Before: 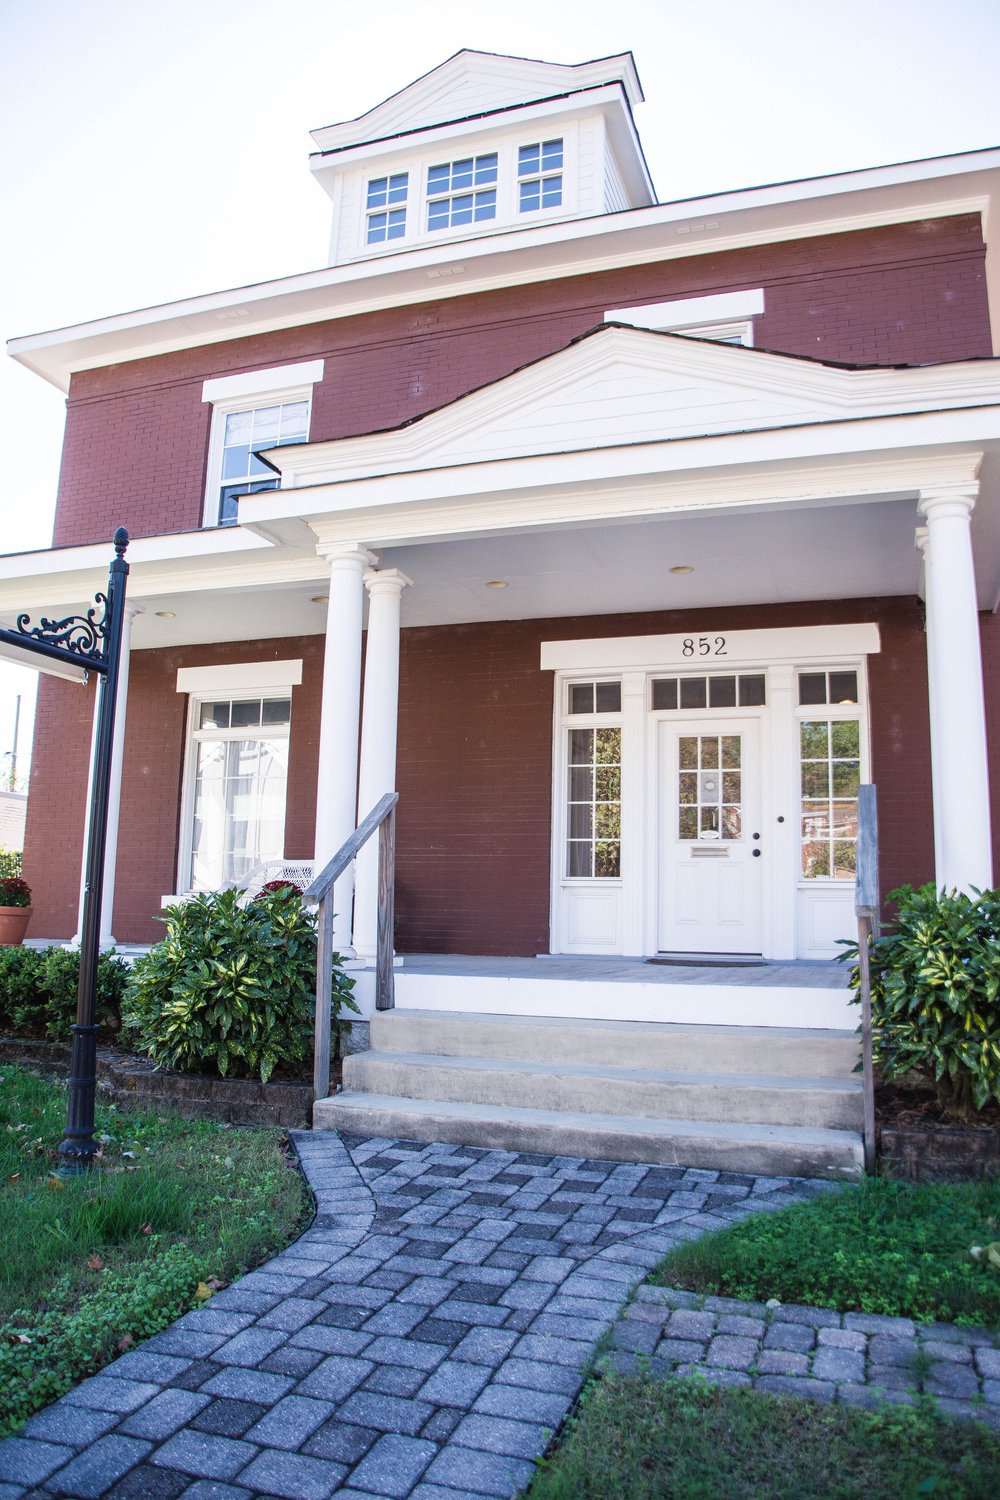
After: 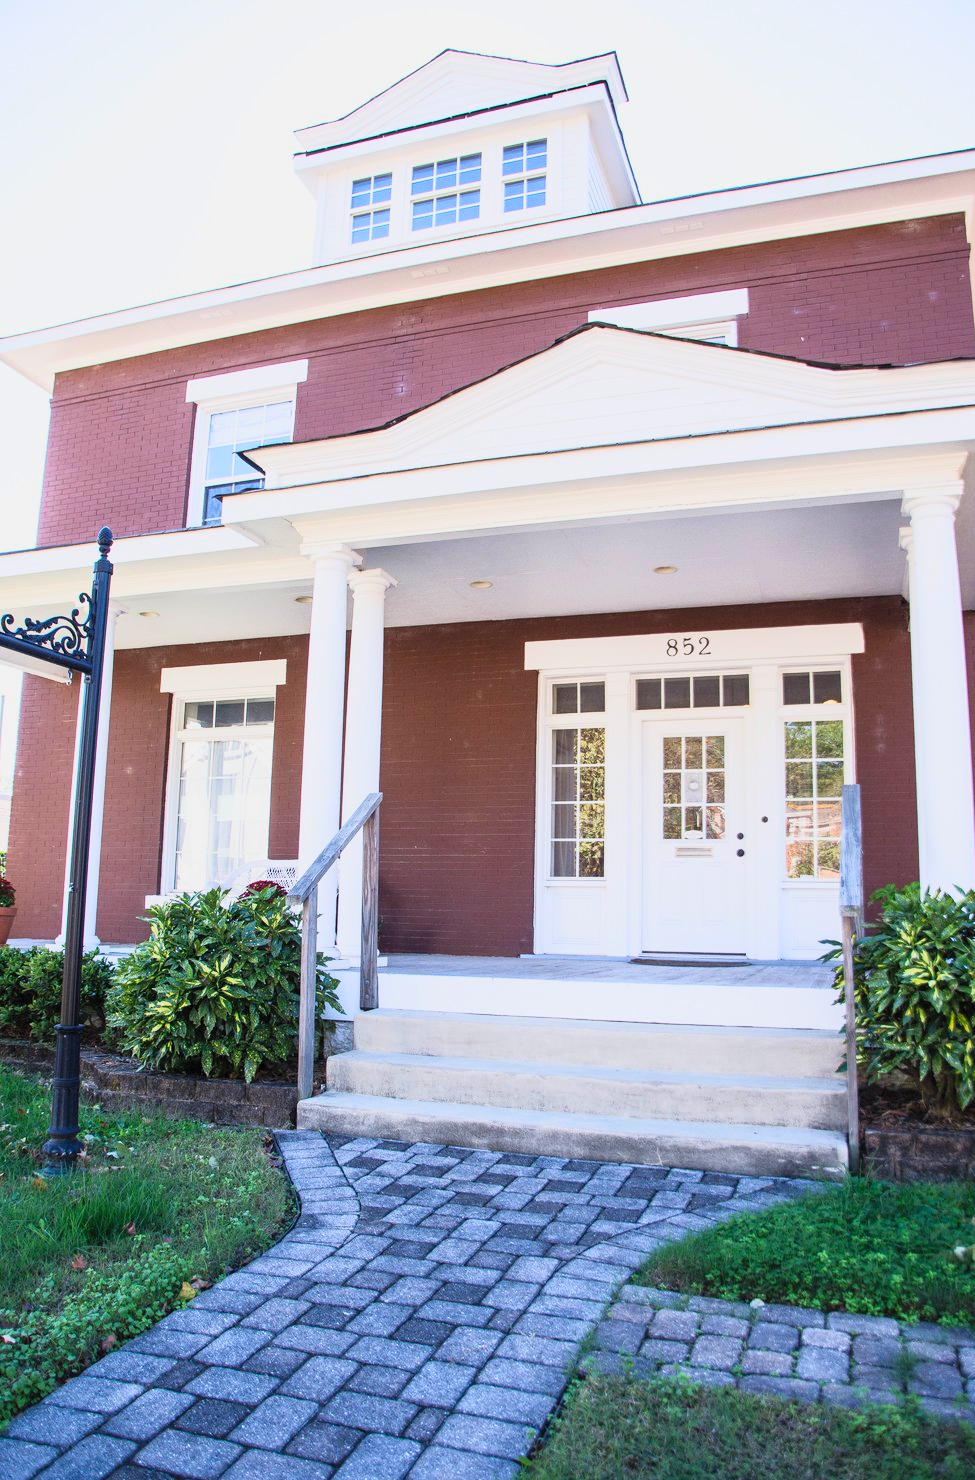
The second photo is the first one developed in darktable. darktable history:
crop and rotate: left 1.673%, right 0.771%, bottom 1.294%
tone curve: curves: ch0 [(0.013, 0) (0.061, 0.059) (0.239, 0.256) (0.502, 0.501) (0.683, 0.676) (0.761, 0.773) (0.858, 0.858) (0.987, 0.945)]; ch1 [(0, 0) (0.172, 0.123) (0.304, 0.267) (0.414, 0.395) (0.472, 0.473) (0.502, 0.502) (0.521, 0.528) (0.583, 0.595) (0.654, 0.673) (0.728, 0.761) (1, 1)]; ch2 [(0, 0) (0.411, 0.424) (0.485, 0.476) (0.502, 0.501) (0.553, 0.557) (0.57, 0.576) (1, 1)], color space Lab, linked channels, preserve colors none
contrast brightness saturation: contrast 0.205, brightness 0.16, saturation 0.223
